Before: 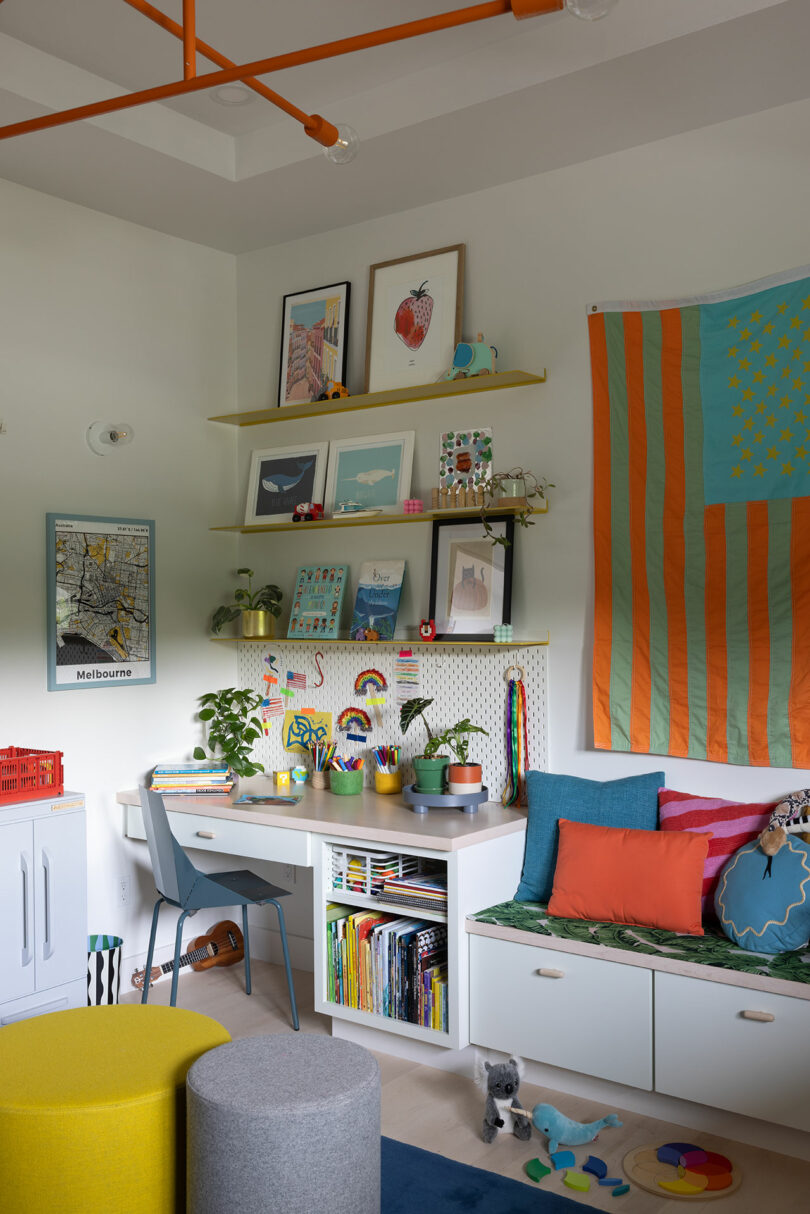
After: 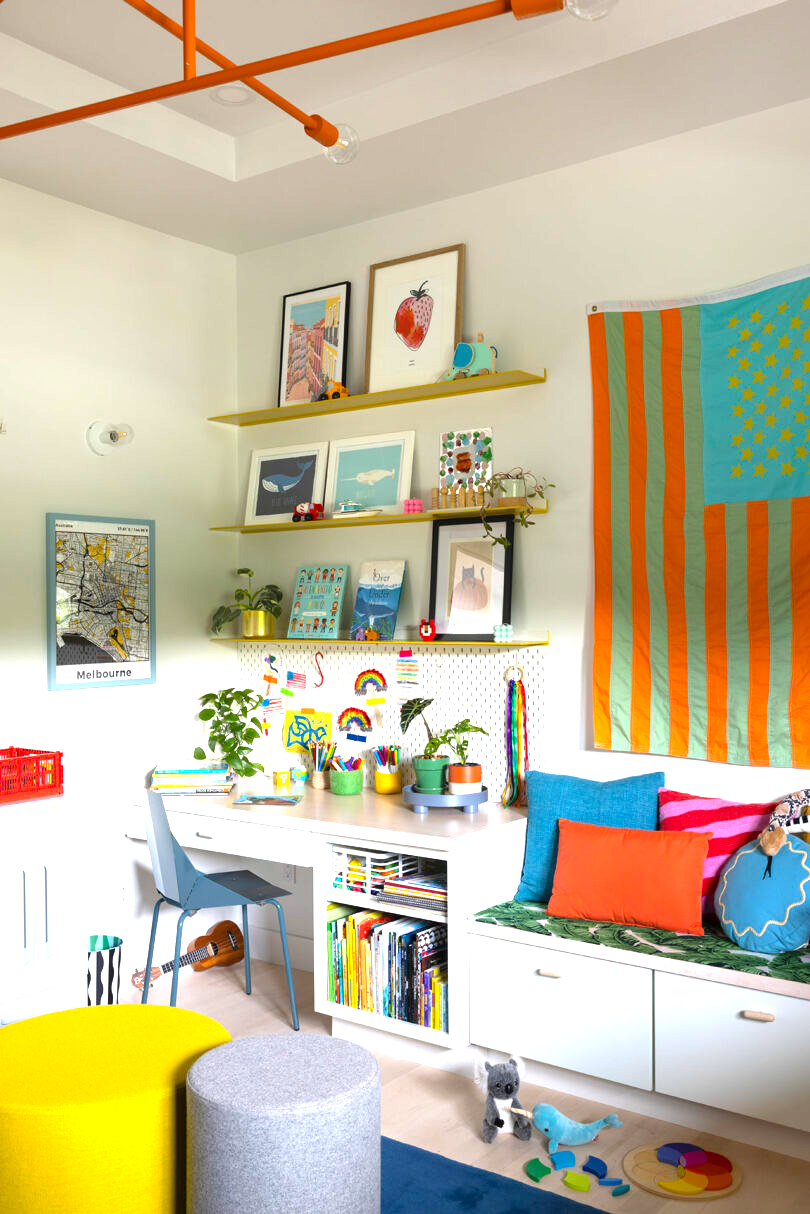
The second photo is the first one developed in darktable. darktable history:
exposure: black level correction 0, exposure 1.367 EV, compensate highlight preservation false
color balance rgb: perceptual saturation grading › global saturation 25.321%
